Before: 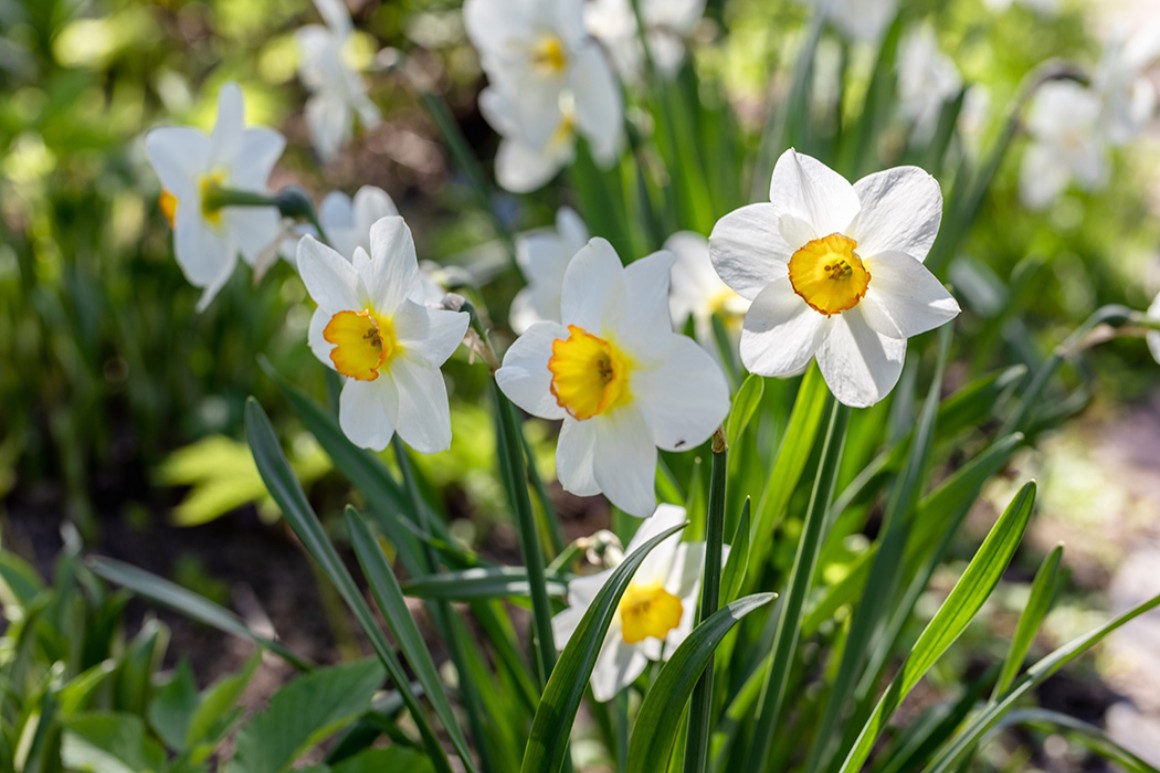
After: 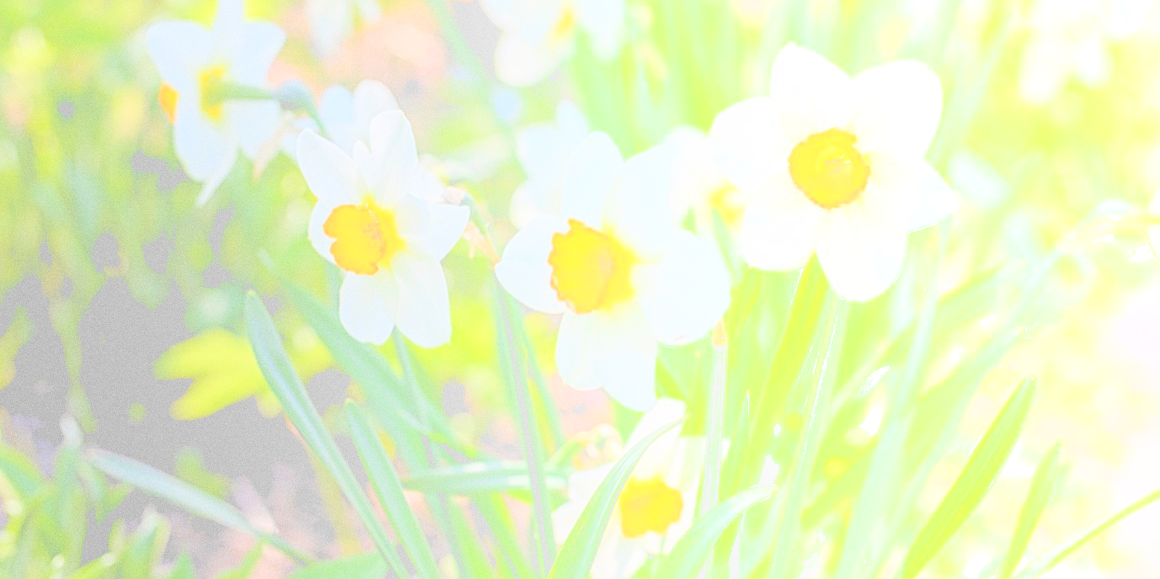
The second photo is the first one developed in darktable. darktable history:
rgb levels: preserve colors sum RGB, levels [[0.038, 0.433, 0.934], [0, 0.5, 1], [0, 0.5, 1]]
bloom: size 85%, threshold 5%, strength 85%
crop: top 13.819%, bottom 11.169%
grain: coarseness 0.09 ISO
sharpen: radius 2.584, amount 0.688
